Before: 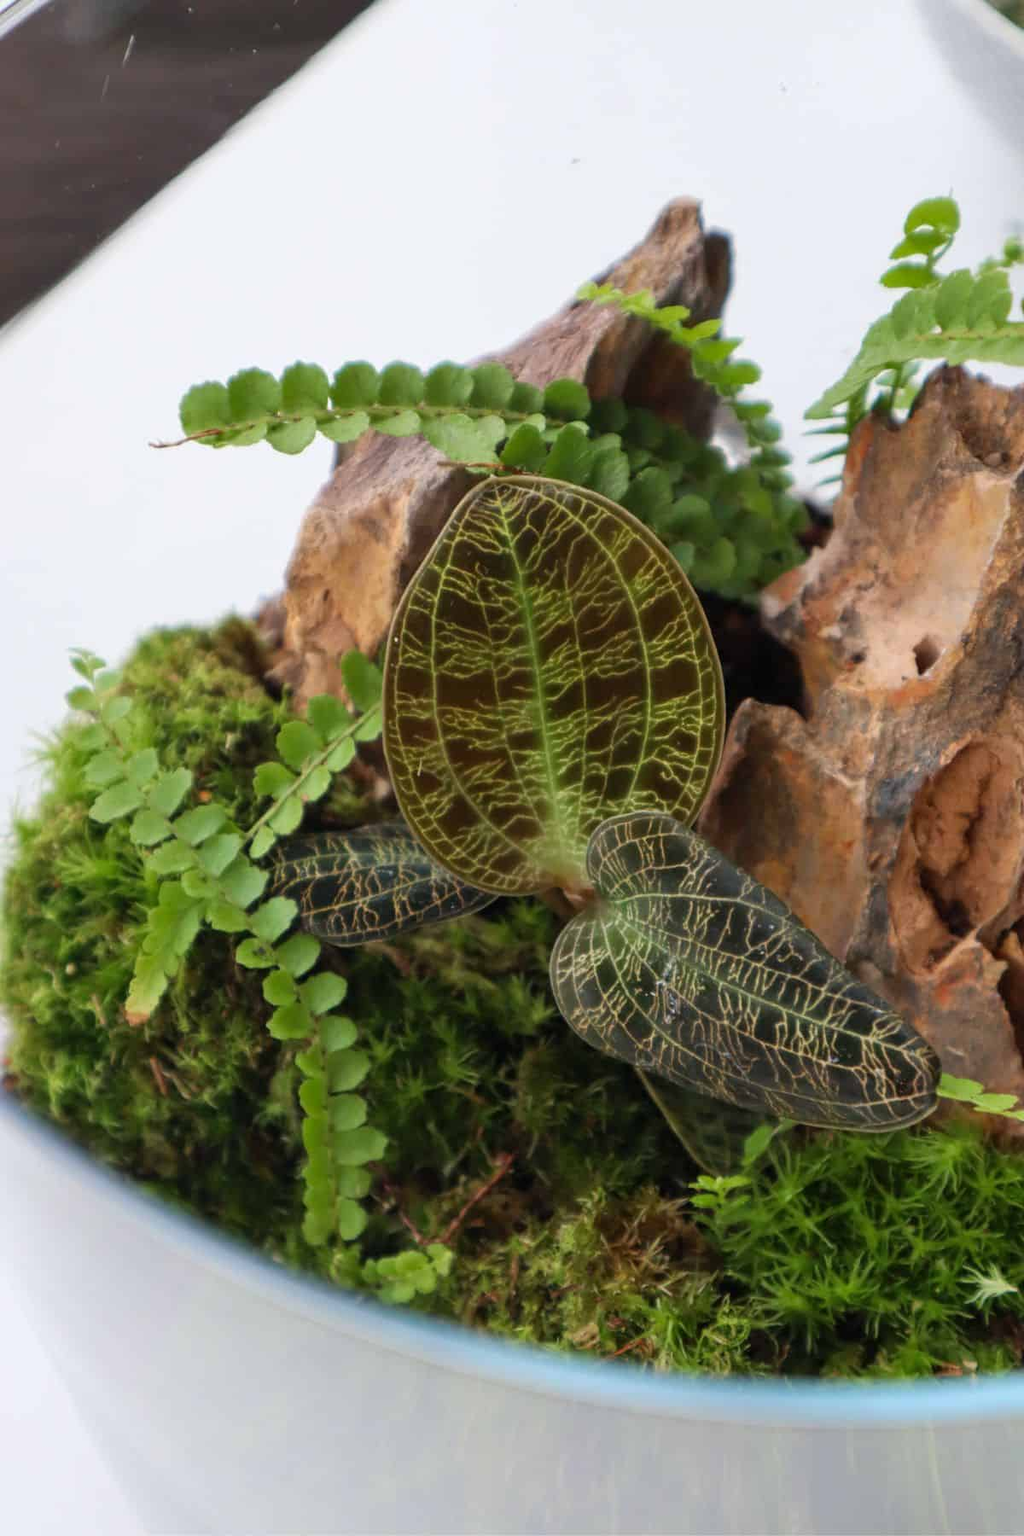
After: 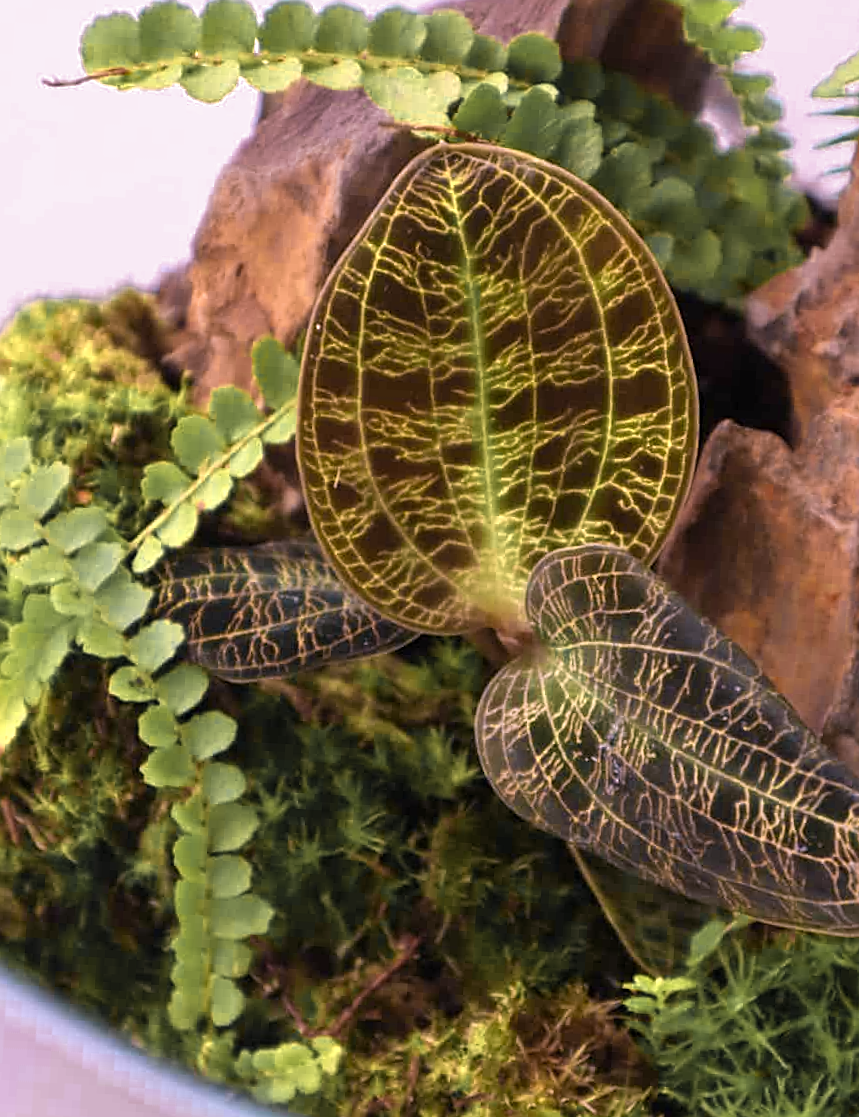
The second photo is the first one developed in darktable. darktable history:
color zones: curves: ch0 [(0.004, 0.306) (0.107, 0.448) (0.252, 0.656) (0.41, 0.398) (0.595, 0.515) (0.768, 0.628)]; ch1 [(0.07, 0.323) (0.151, 0.452) (0.252, 0.608) (0.346, 0.221) (0.463, 0.189) (0.61, 0.368) (0.735, 0.395) (0.921, 0.412)]; ch2 [(0, 0.476) (0.132, 0.512) (0.243, 0.512) (0.397, 0.48) (0.522, 0.376) (0.634, 0.536) (0.761, 0.46)]
crop and rotate: angle -3.37°, left 9.79%, top 20.73%, right 12.42%, bottom 11.82%
velvia: on, module defaults
sharpen: on, module defaults
white balance: red 1.188, blue 1.11
